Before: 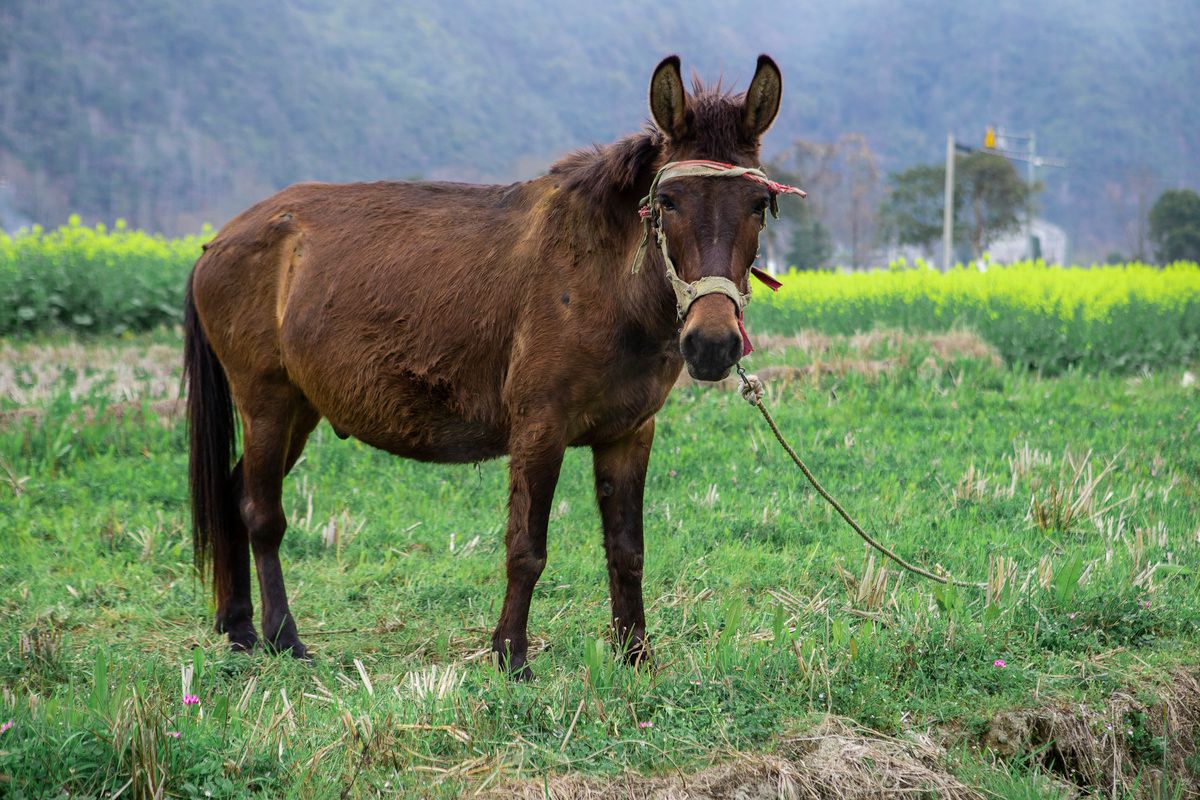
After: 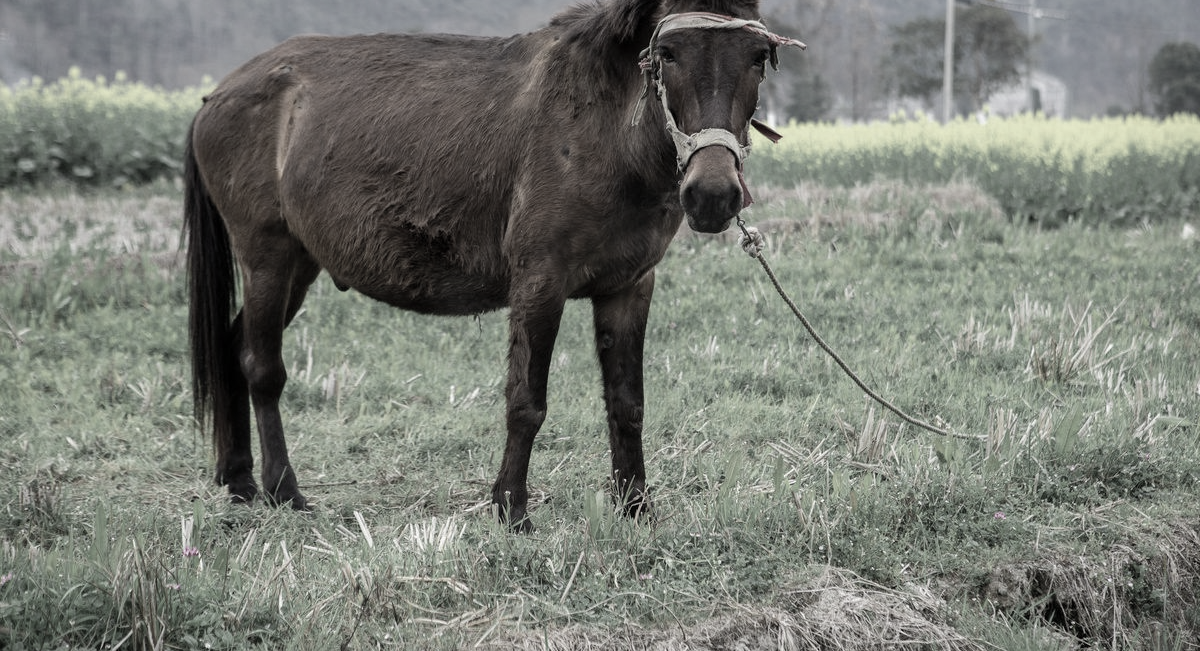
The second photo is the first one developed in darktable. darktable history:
color correction: saturation 0.2
crop and rotate: top 18.507%
